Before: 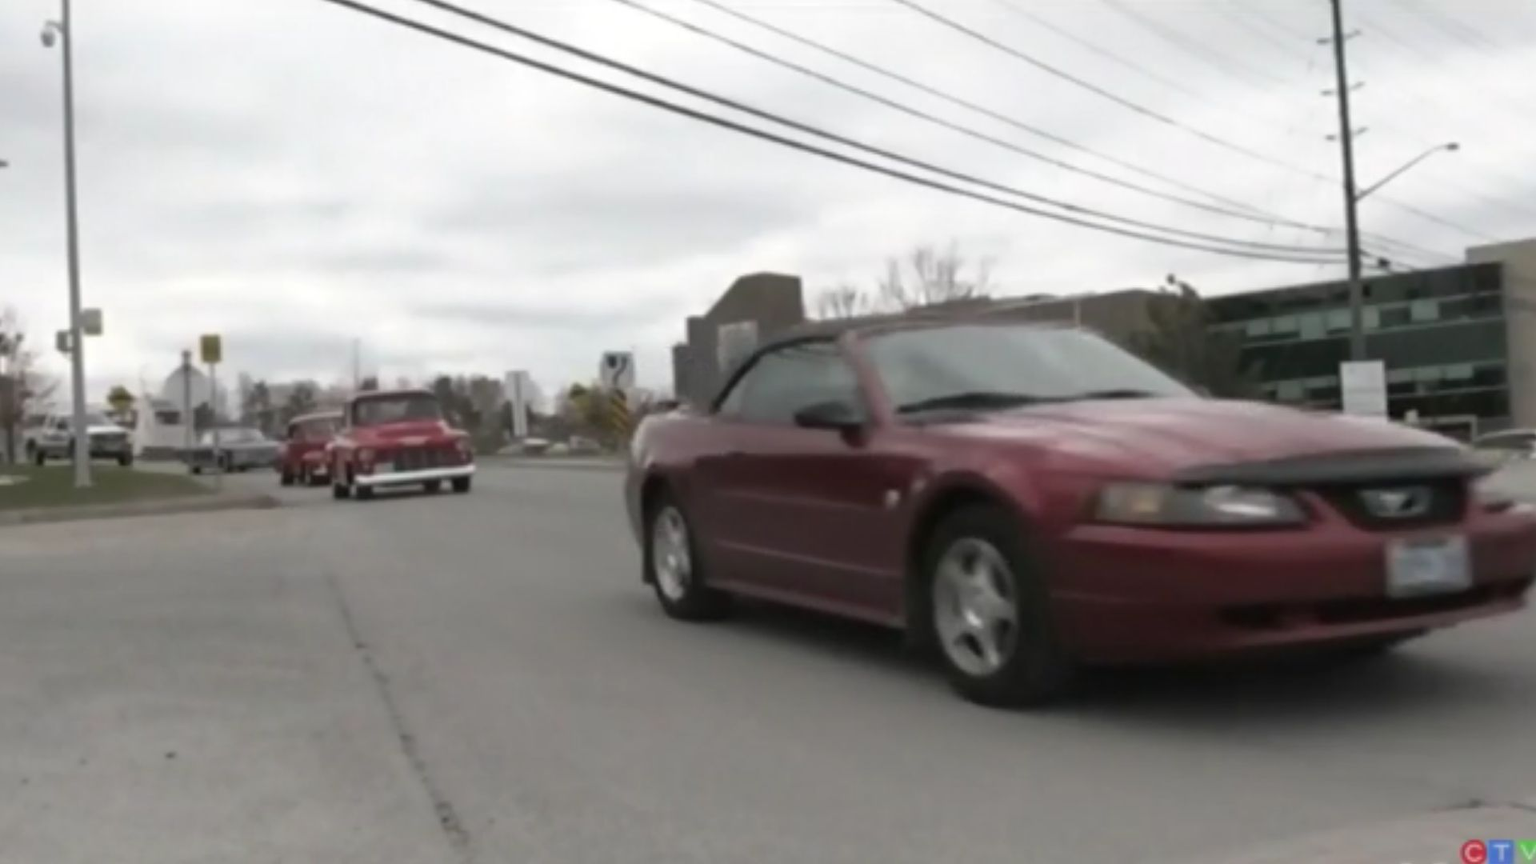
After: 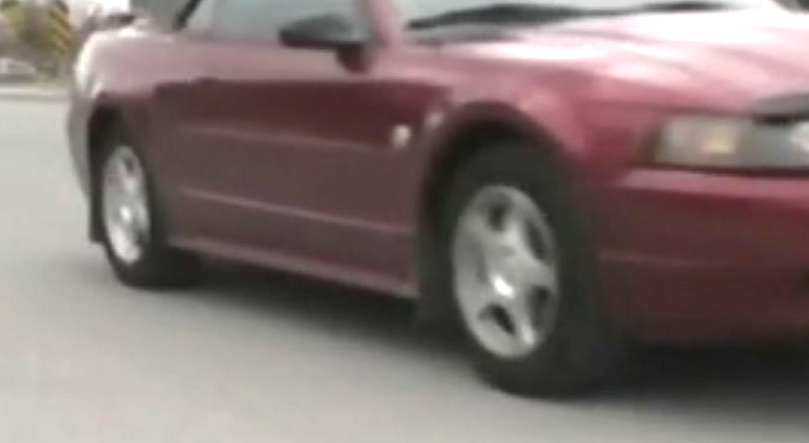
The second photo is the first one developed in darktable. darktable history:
exposure: black level correction 0, exposure 1.4 EV, compensate highlight preservation false
crop: left 37.221%, top 45.169%, right 20.63%, bottom 13.777%
